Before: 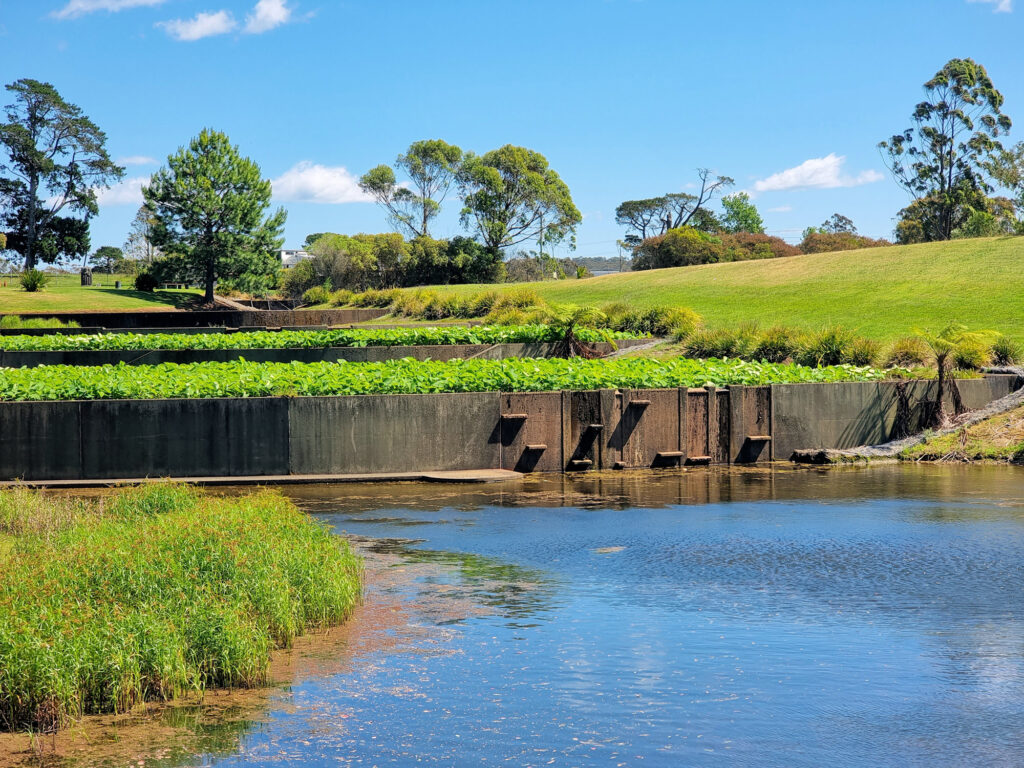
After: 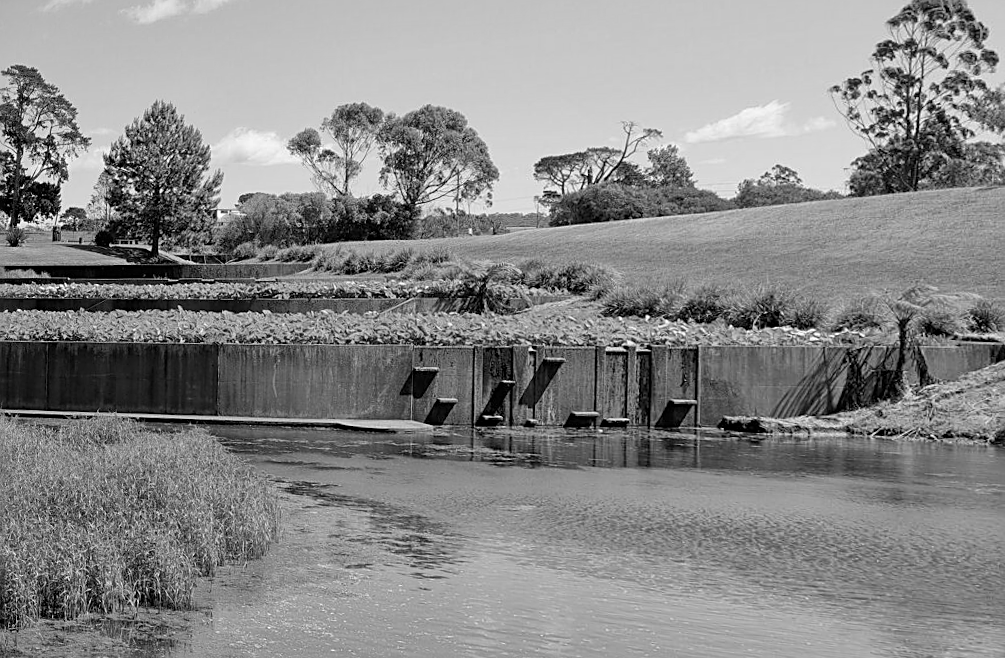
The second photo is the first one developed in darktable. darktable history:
color balance rgb: linear chroma grading › global chroma 13.3%, global vibrance 41.49%
sharpen: on, module defaults
color correction: saturation 0.85
rotate and perspective: rotation 1.69°, lens shift (vertical) -0.023, lens shift (horizontal) -0.291, crop left 0.025, crop right 0.988, crop top 0.092, crop bottom 0.842
color calibration: output gray [0.28, 0.41, 0.31, 0], gray › normalize channels true, illuminant same as pipeline (D50), adaptation XYZ, x 0.346, y 0.359, gamut compression 0
